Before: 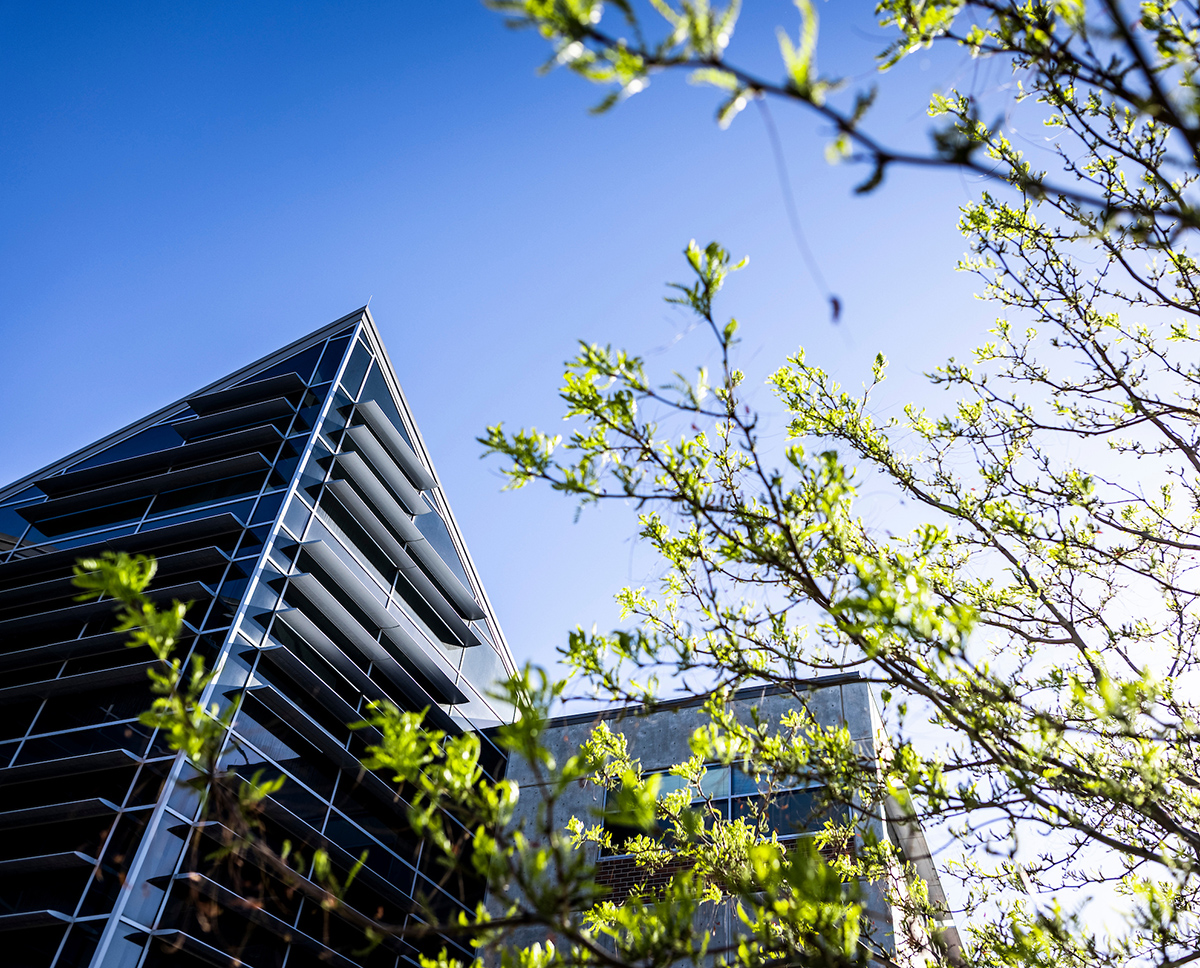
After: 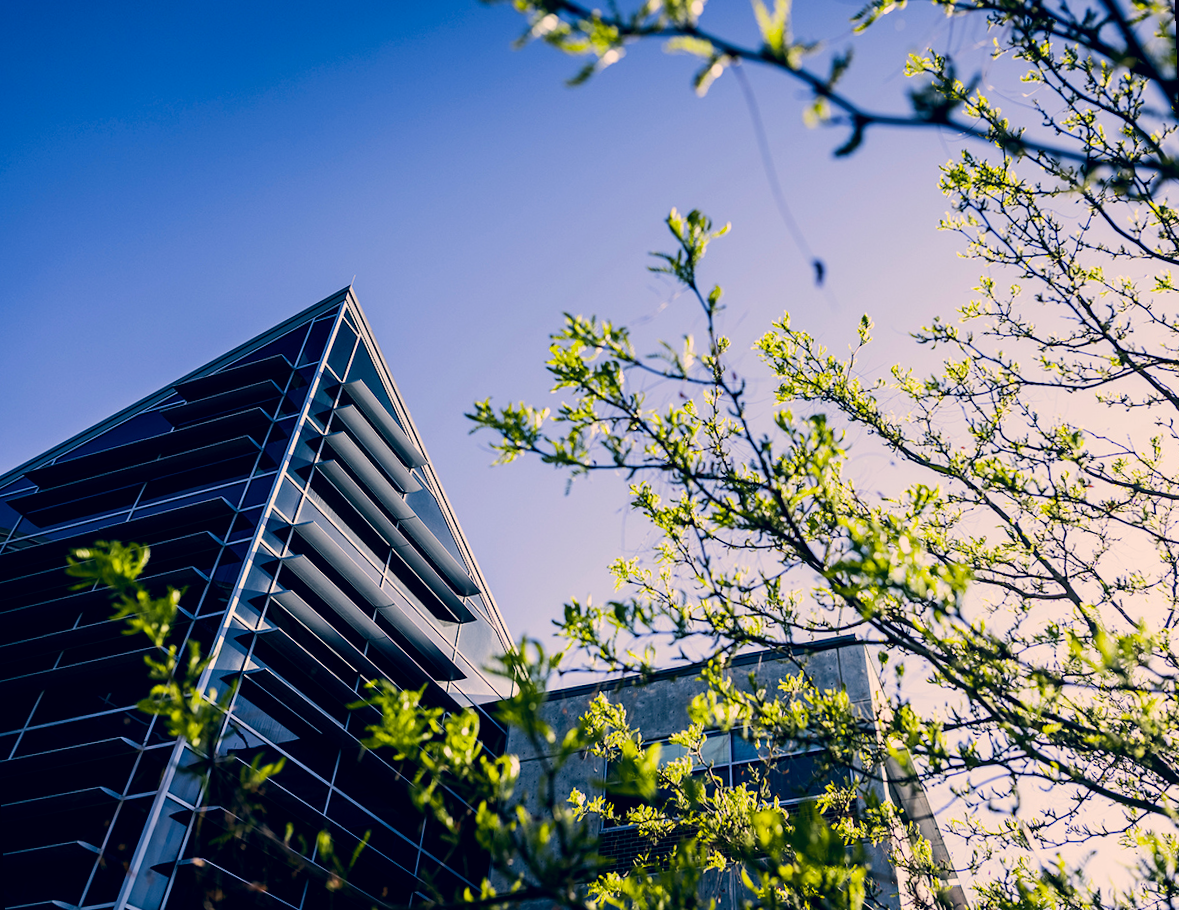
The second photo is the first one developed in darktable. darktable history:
tone equalizer: -8 EV -0.417 EV, -7 EV -0.389 EV, -6 EV -0.333 EV, -5 EV -0.222 EV, -3 EV 0.222 EV, -2 EV 0.333 EV, -1 EV 0.389 EV, +0 EV 0.417 EV, edges refinement/feathering 500, mask exposure compensation -1.57 EV, preserve details no
rotate and perspective: rotation -2°, crop left 0.022, crop right 0.978, crop top 0.049, crop bottom 0.951
color correction: highlights a* 10.32, highlights b* 14.66, shadows a* -9.59, shadows b* -15.02
exposure: black level correction 0.009, exposure -0.637 EV, compensate highlight preservation false
